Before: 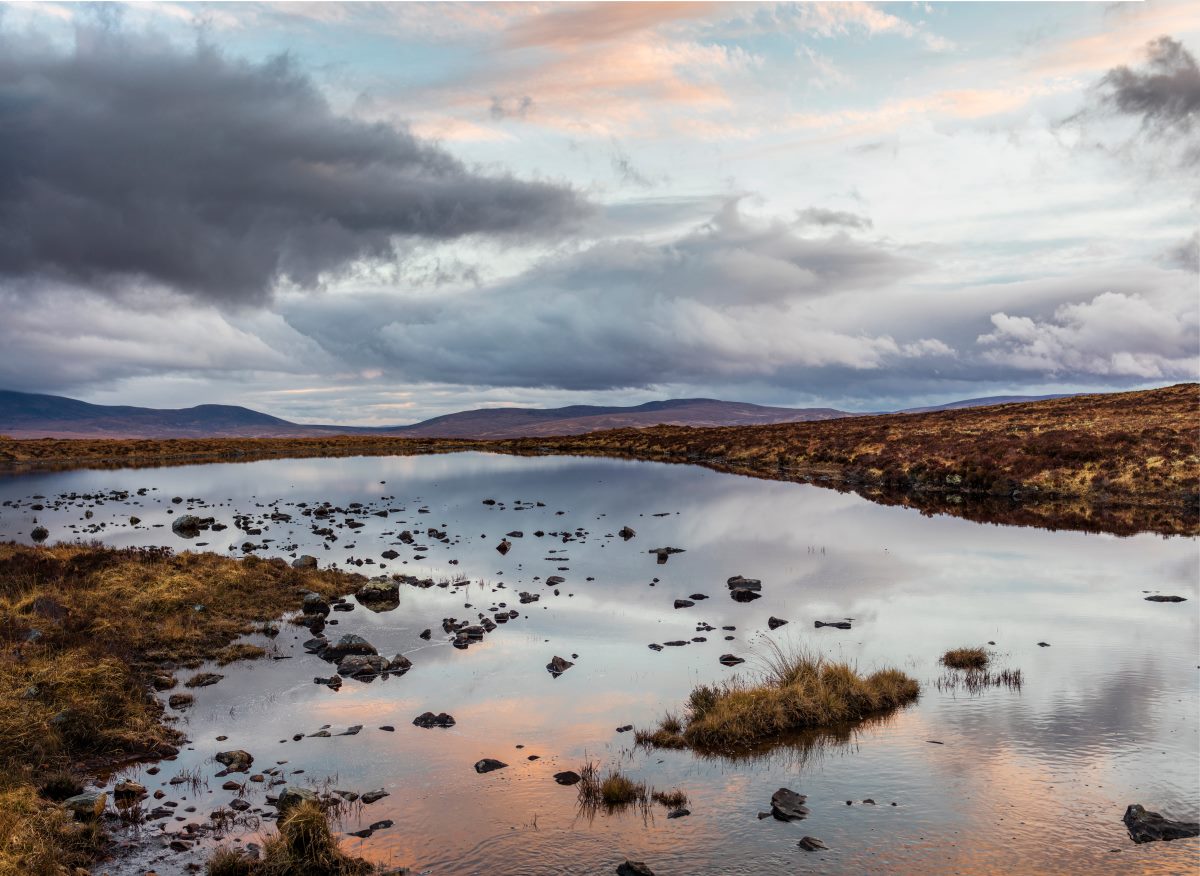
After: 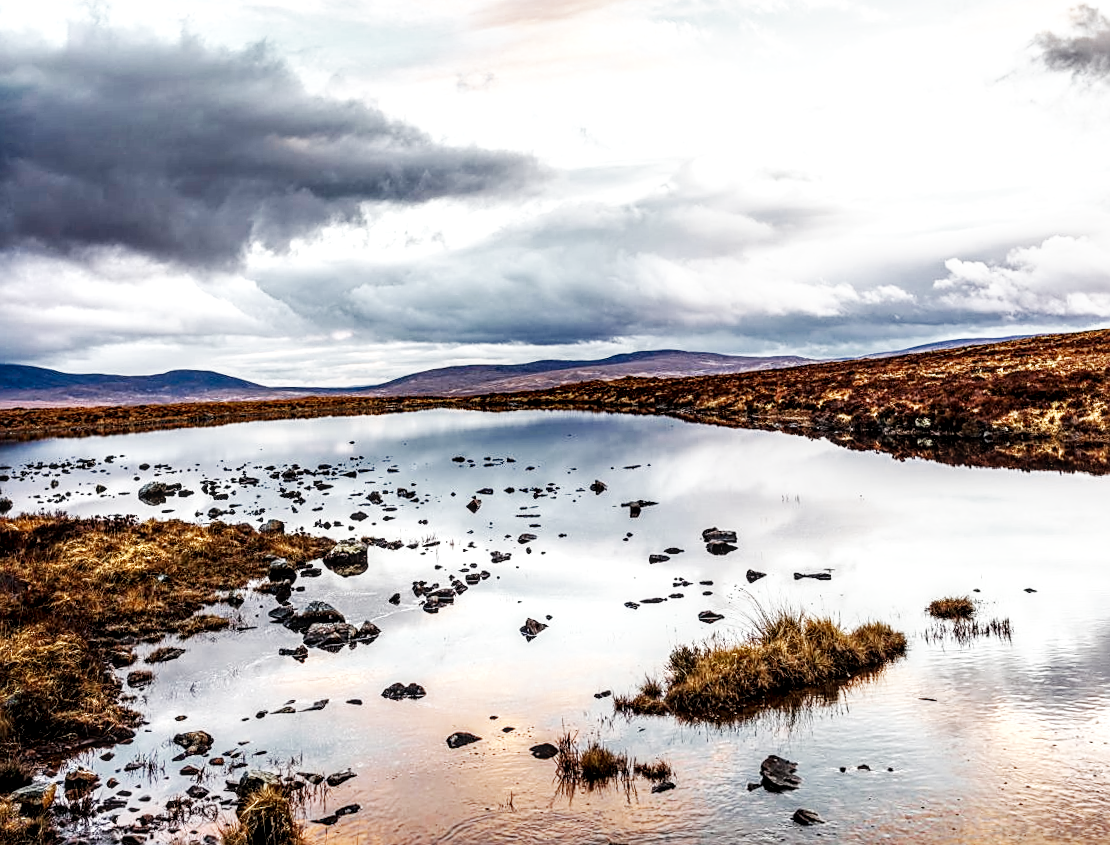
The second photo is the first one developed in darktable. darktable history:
local contrast: detail 150%
sharpen: on, module defaults
rotate and perspective: rotation -1.68°, lens shift (vertical) -0.146, crop left 0.049, crop right 0.912, crop top 0.032, crop bottom 0.96
base curve: curves: ch0 [(0, 0) (0.007, 0.004) (0.027, 0.03) (0.046, 0.07) (0.207, 0.54) (0.442, 0.872) (0.673, 0.972) (1, 1)], preserve colors none
color zones: curves: ch0 [(0, 0.5) (0.125, 0.4) (0.25, 0.5) (0.375, 0.4) (0.5, 0.4) (0.625, 0.35) (0.75, 0.35) (0.875, 0.5)]; ch1 [(0, 0.35) (0.125, 0.45) (0.25, 0.35) (0.375, 0.35) (0.5, 0.35) (0.625, 0.35) (0.75, 0.45) (0.875, 0.35)]; ch2 [(0, 0.6) (0.125, 0.5) (0.25, 0.5) (0.375, 0.6) (0.5, 0.6) (0.625, 0.5) (0.75, 0.5) (0.875, 0.5)]
